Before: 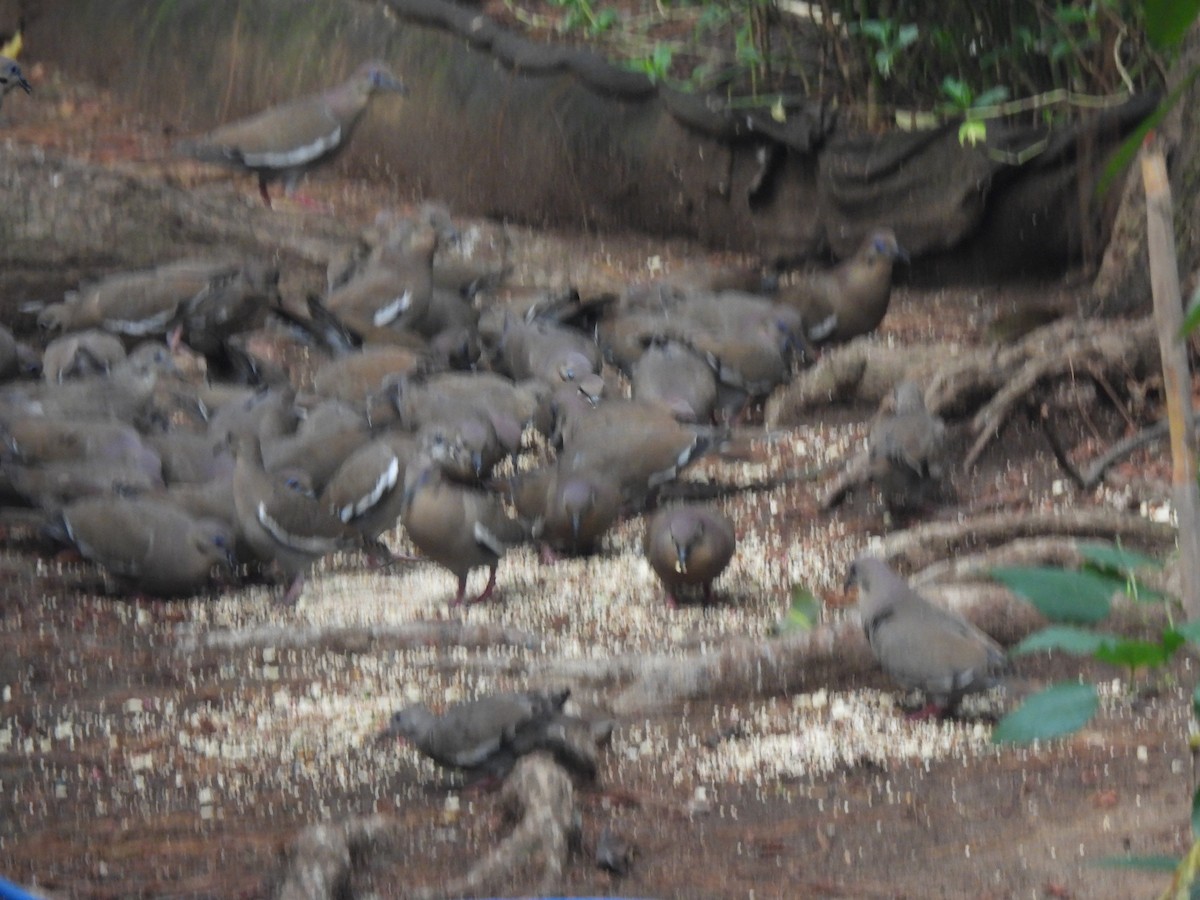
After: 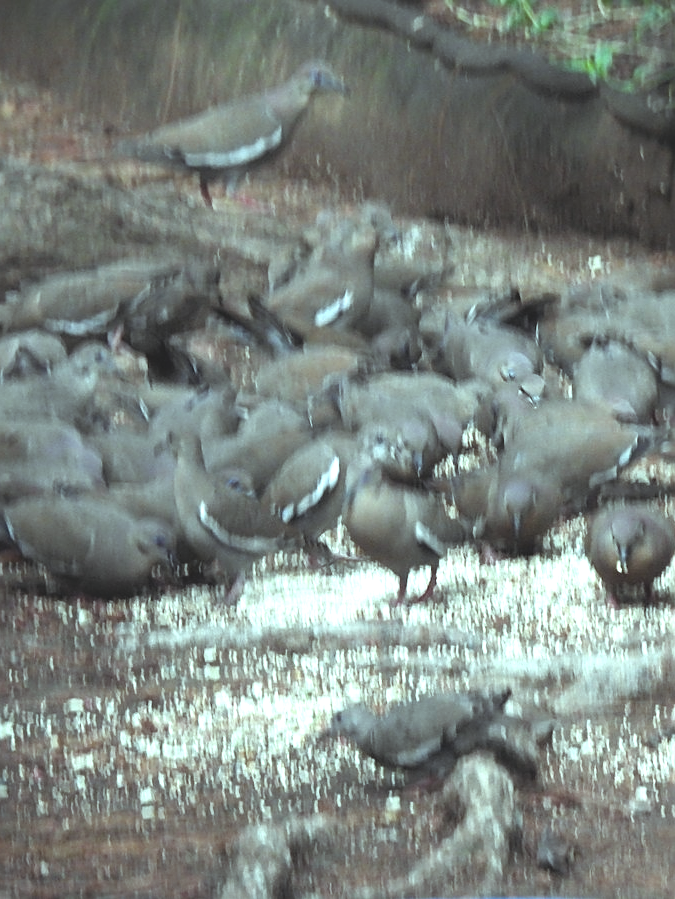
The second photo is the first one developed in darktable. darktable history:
crop: left 4.995%, right 38.235%
contrast brightness saturation: contrast -0.247, saturation -0.447
sharpen: on, module defaults
color balance rgb: highlights gain › chroma 5.351%, highlights gain › hue 195.04°, linear chroma grading › global chroma 13.394%, perceptual saturation grading › global saturation 0.289%, perceptual saturation grading › highlights -8.715%, perceptual saturation grading › mid-tones 18.668%, perceptual saturation grading › shadows 28.983%, perceptual brilliance grading › global brilliance 14.934%, perceptual brilliance grading › shadows -35.734%
tone equalizer: -8 EV -1.12 EV, -7 EV -0.99 EV, -6 EV -0.884 EV, -5 EV -0.594 EV, -3 EV 0.608 EV, -2 EV 0.855 EV, -1 EV 0.994 EV, +0 EV 1.05 EV
